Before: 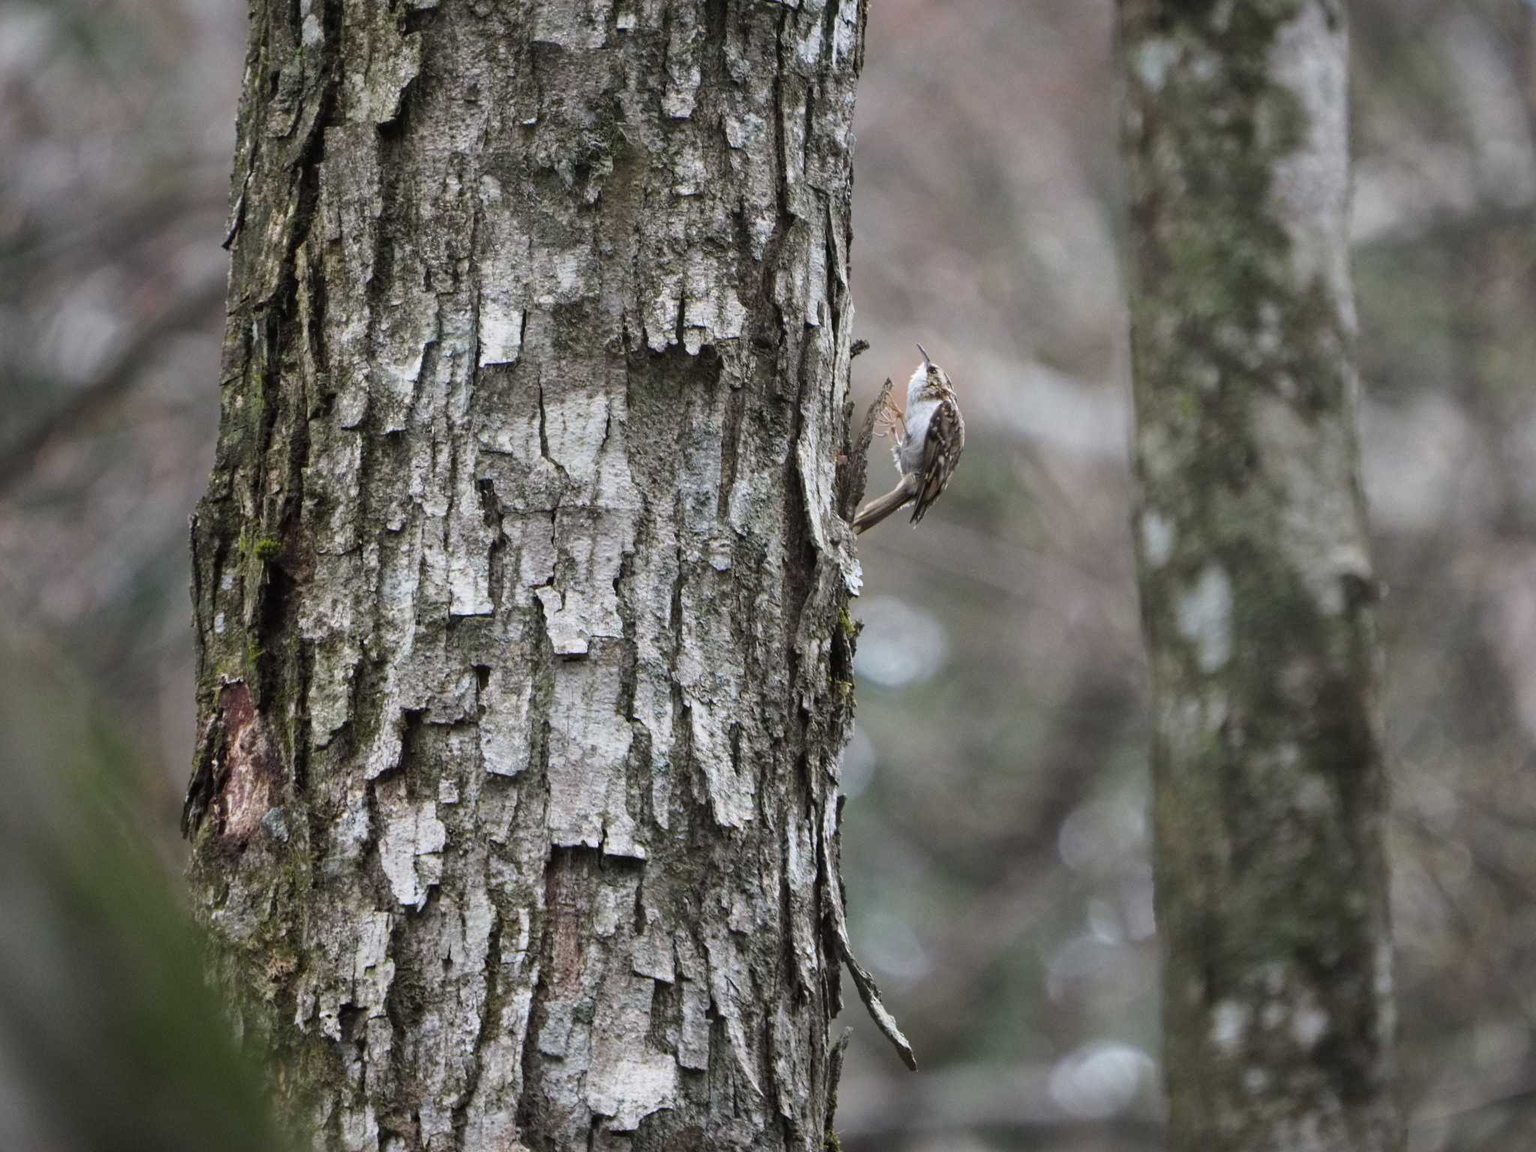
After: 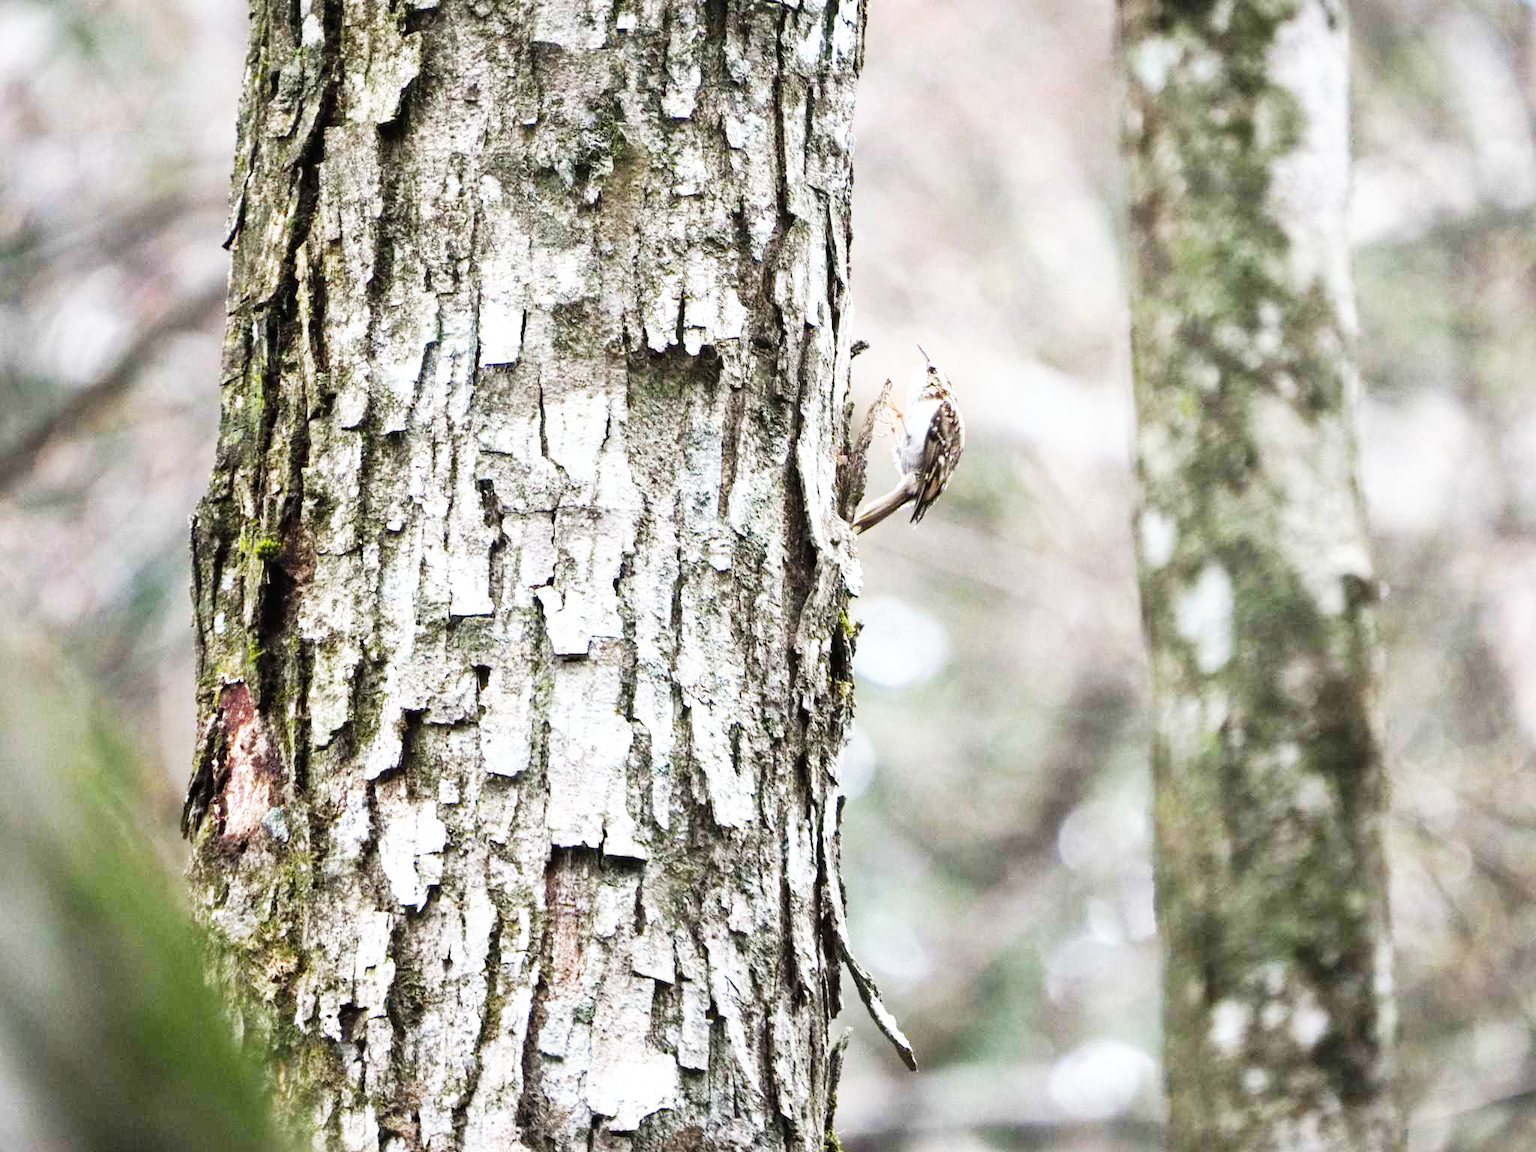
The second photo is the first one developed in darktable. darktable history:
tone equalizer: on, module defaults
base curve: curves: ch0 [(0, 0) (0.007, 0.004) (0.027, 0.03) (0.046, 0.07) (0.207, 0.54) (0.442, 0.872) (0.673, 0.972) (1, 1)], preserve colors none
exposure: exposure 0.559 EV, compensate highlight preservation false
